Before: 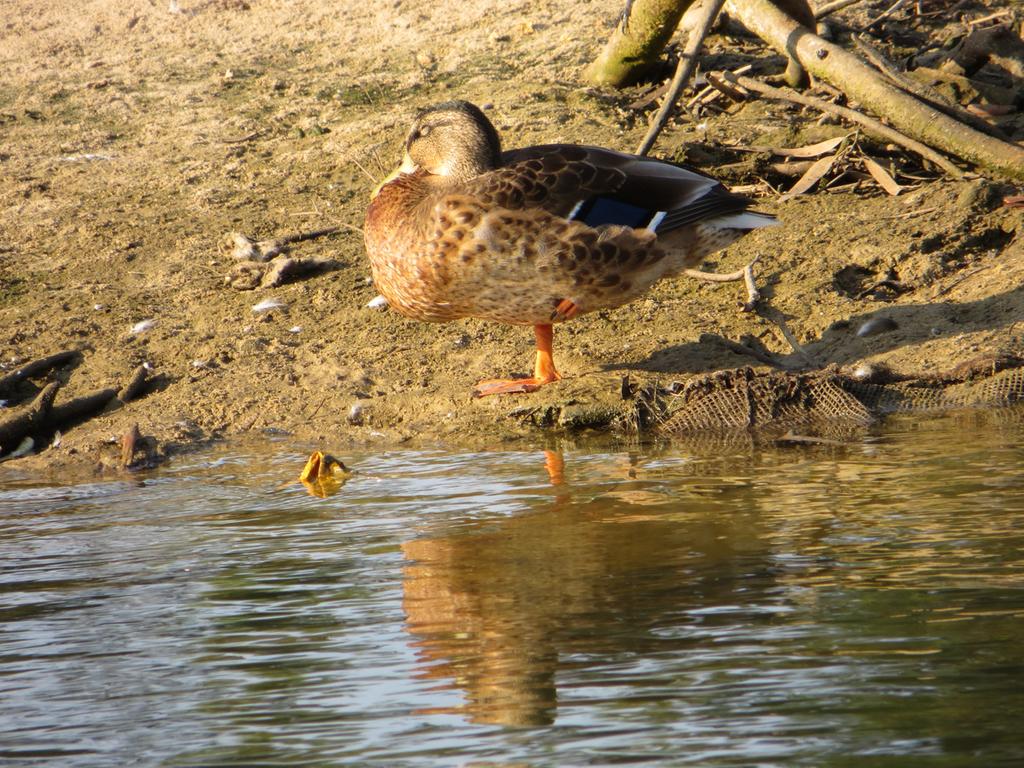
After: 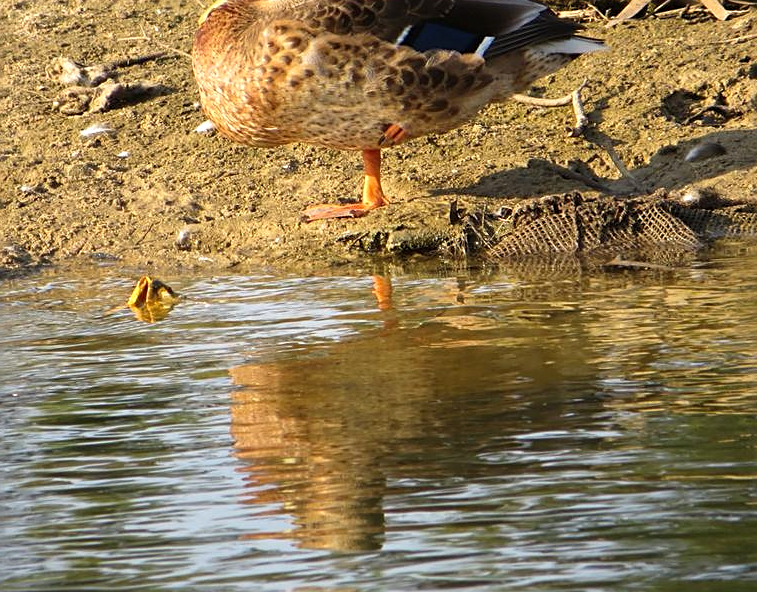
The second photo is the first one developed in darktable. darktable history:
crop: left 16.871%, top 22.857%, right 9.116%
levels: levels [0, 0.476, 0.951]
sharpen: on, module defaults
